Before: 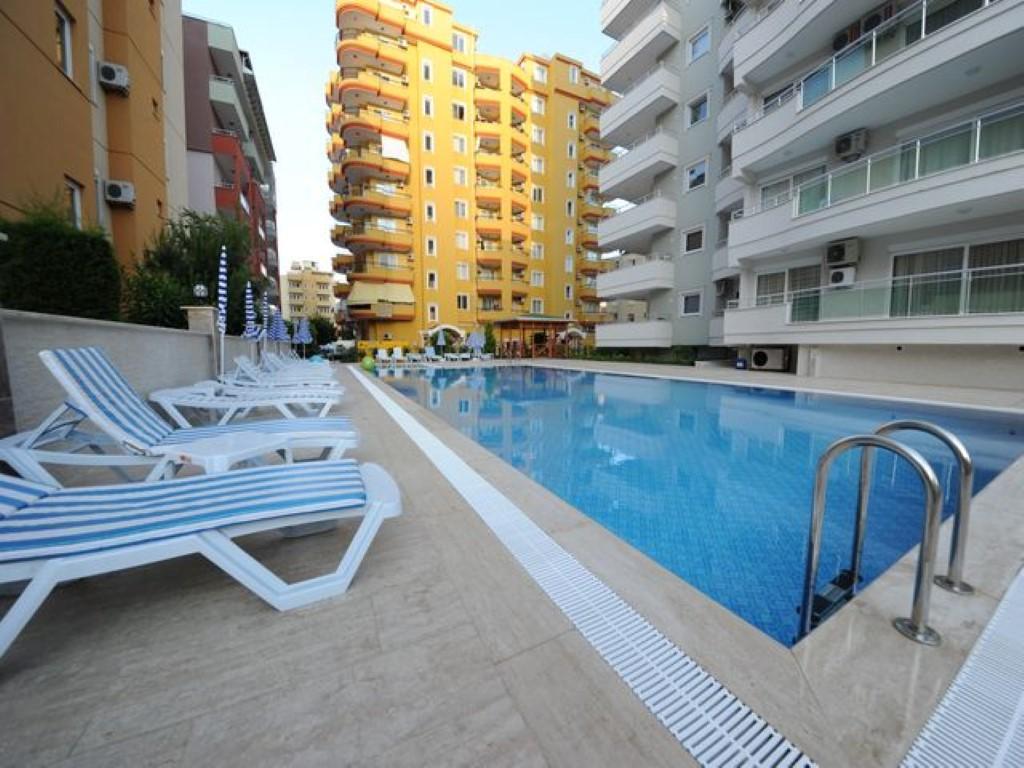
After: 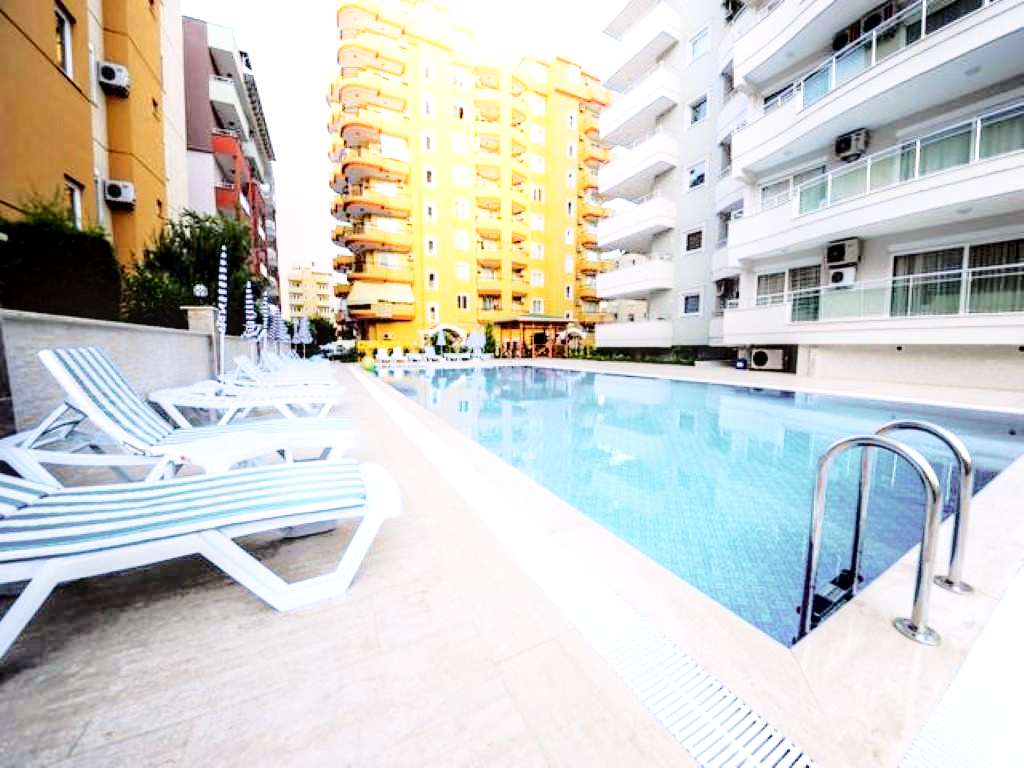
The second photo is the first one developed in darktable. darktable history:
base curve: curves: ch0 [(0, 0) (0.007, 0.004) (0.027, 0.03) (0.046, 0.07) (0.207, 0.54) (0.442, 0.872) (0.673, 0.972) (1, 1)], preserve colors none
tone curve: curves: ch0 [(0.003, 0.015) (0.104, 0.07) (0.236, 0.218) (0.401, 0.443) (0.495, 0.55) (0.65, 0.68) (0.832, 0.858) (1, 0.977)]; ch1 [(0, 0) (0.161, 0.092) (0.35, 0.33) (0.379, 0.401) (0.45, 0.466) (0.489, 0.499) (0.55, 0.56) (0.621, 0.615) (0.718, 0.734) (1, 1)]; ch2 [(0, 0) (0.369, 0.427) (0.44, 0.434) (0.502, 0.501) (0.557, 0.55) (0.586, 0.59) (1, 1)], color space Lab, independent channels, preserve colors none
local contrast: detail 150%
shadows and highlights: shadows -24.05, highlights 48.87, soften with gaussian
